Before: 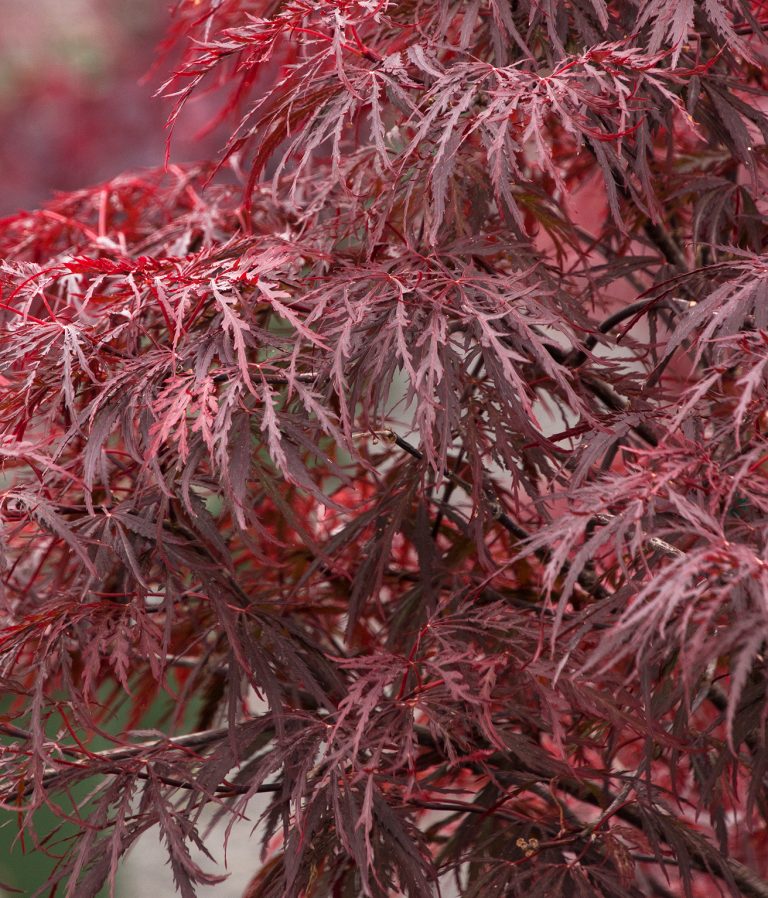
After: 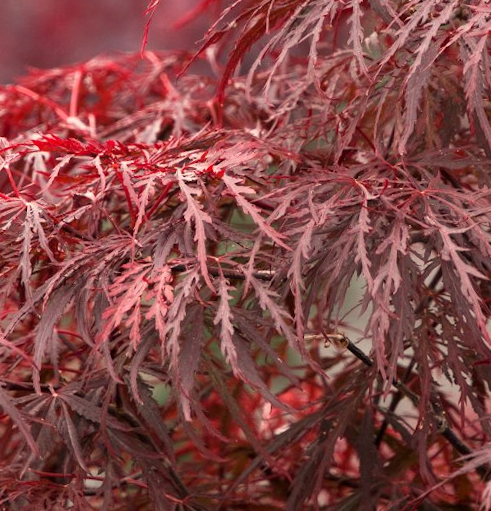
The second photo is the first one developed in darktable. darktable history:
white balance: red 1.045, blue 0.932
crop and rotate: angle -4.99°, left 2.122%, top 6.945%, right 27.566%, bottom 30.519%
